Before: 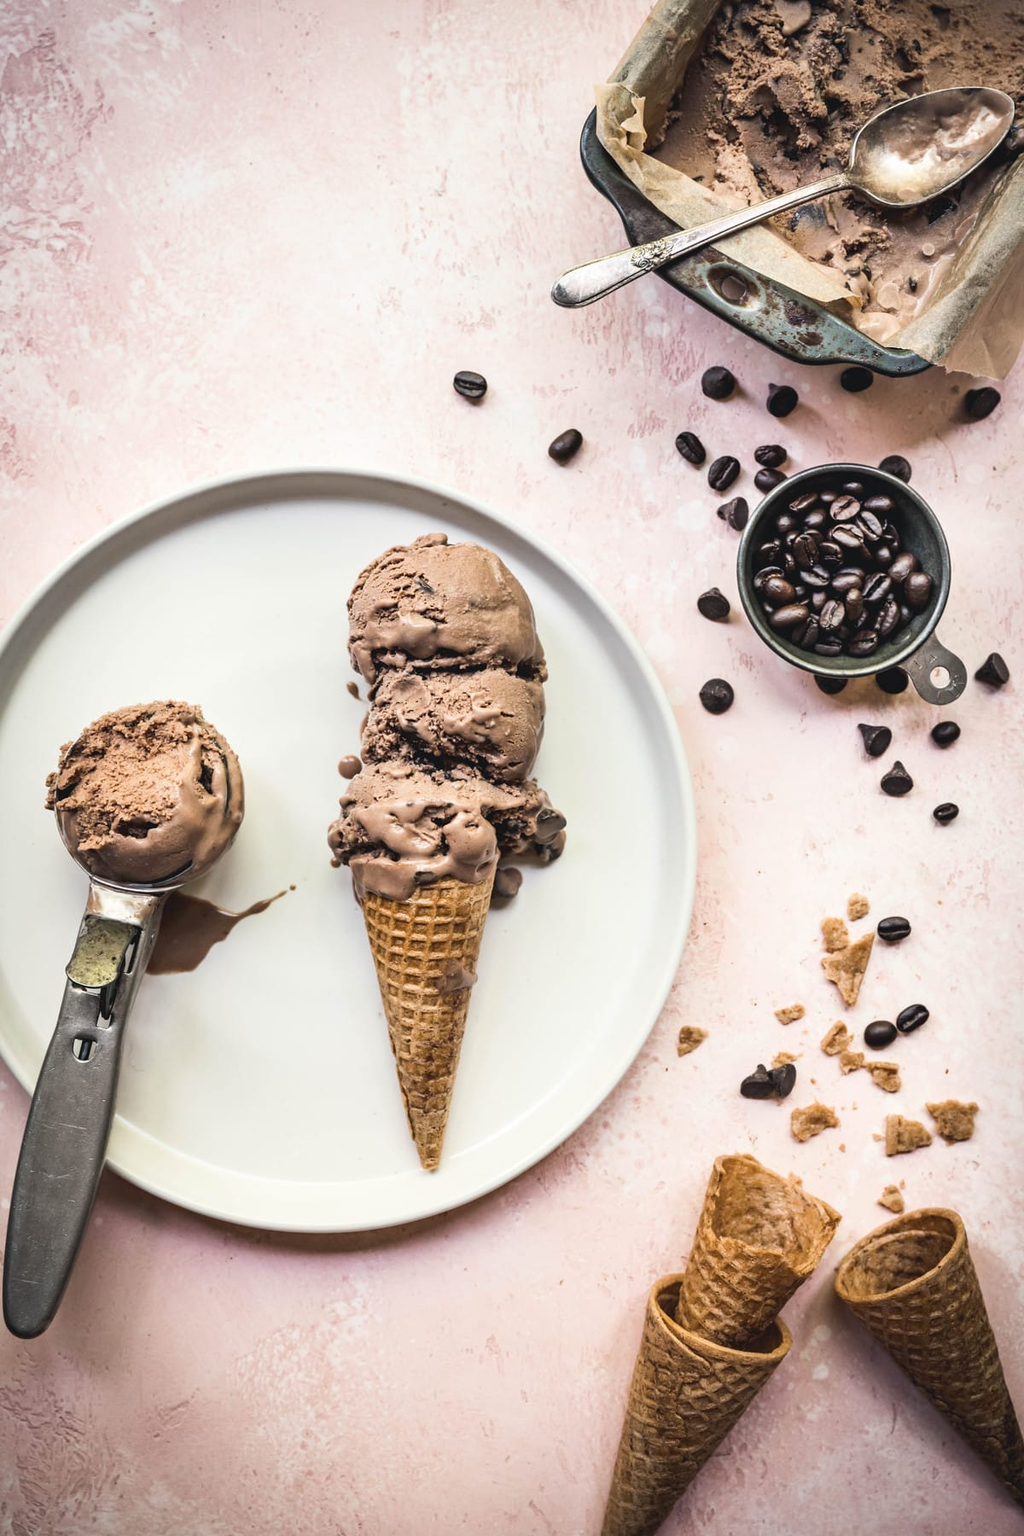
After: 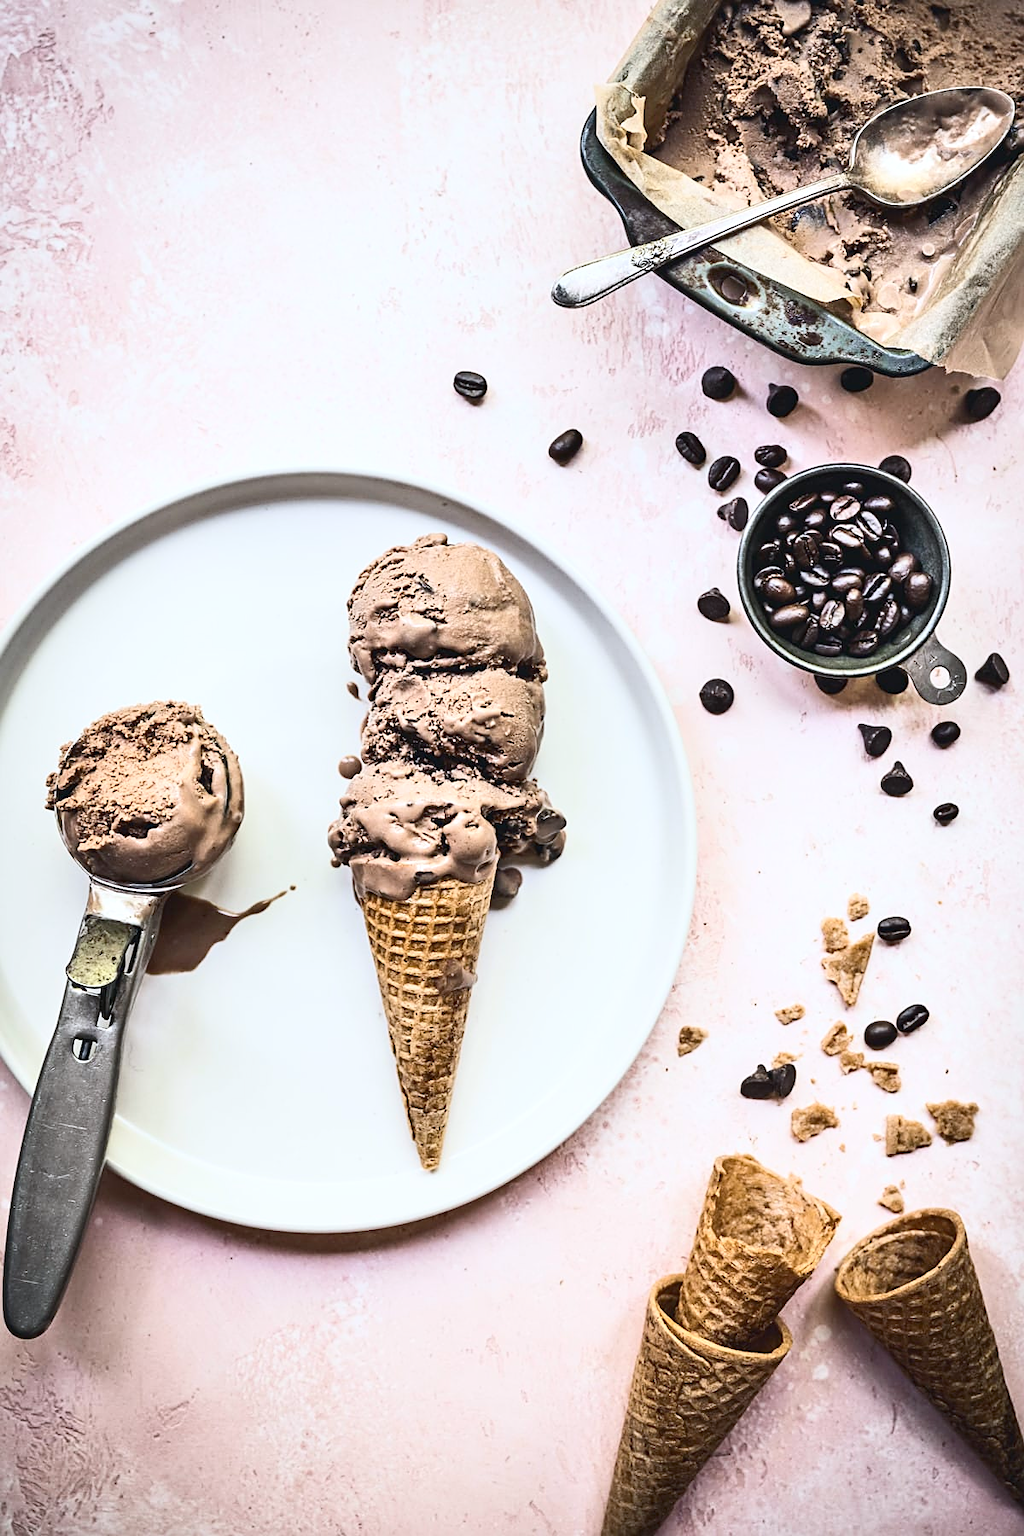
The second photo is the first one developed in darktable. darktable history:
tone equalizer: -8 EV 1 EV, -7 EV 1 EV, -6 EV 1 EV, -5 EV 1 EV, -4 EV 1 EV, -3 EV 0.75 EV, -2 EV 0.5 EV, -1 EV 0.25 EV
contrast brightness saturation: contrast 0.28
white balance: red 0.967, blue 1.049
sharpen: on, module defaults
